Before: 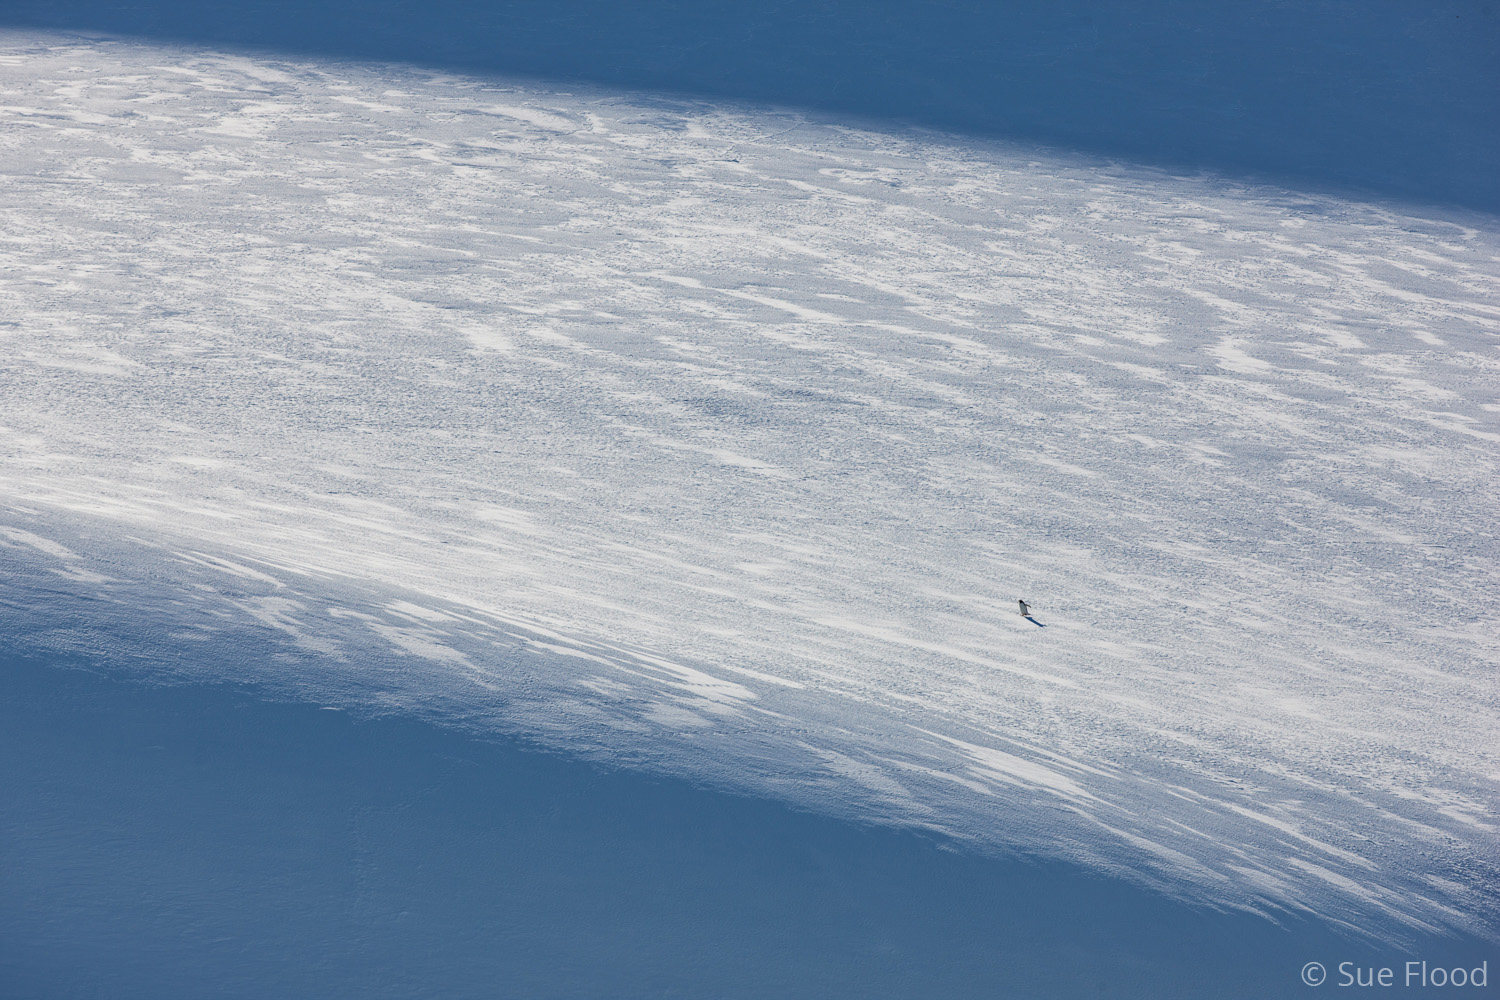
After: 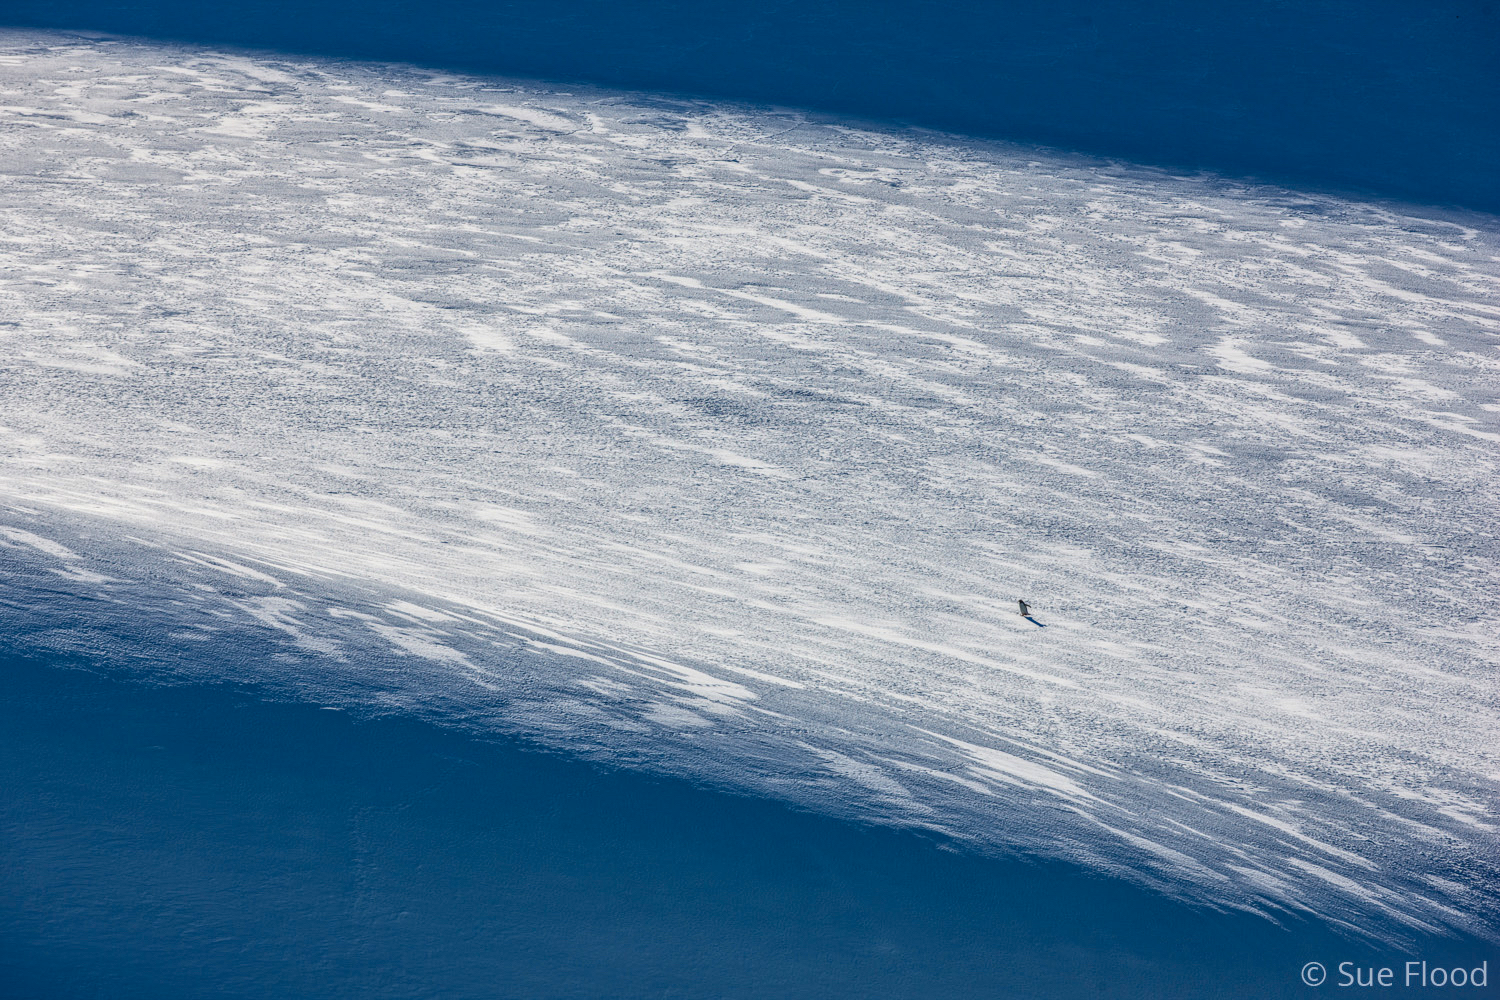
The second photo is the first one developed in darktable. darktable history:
contrast brightness saturation: contrast 0.22, brightness -0.19, saturation 0.24
local contrast: highlights 0%, shadows 0%, detail 133%
